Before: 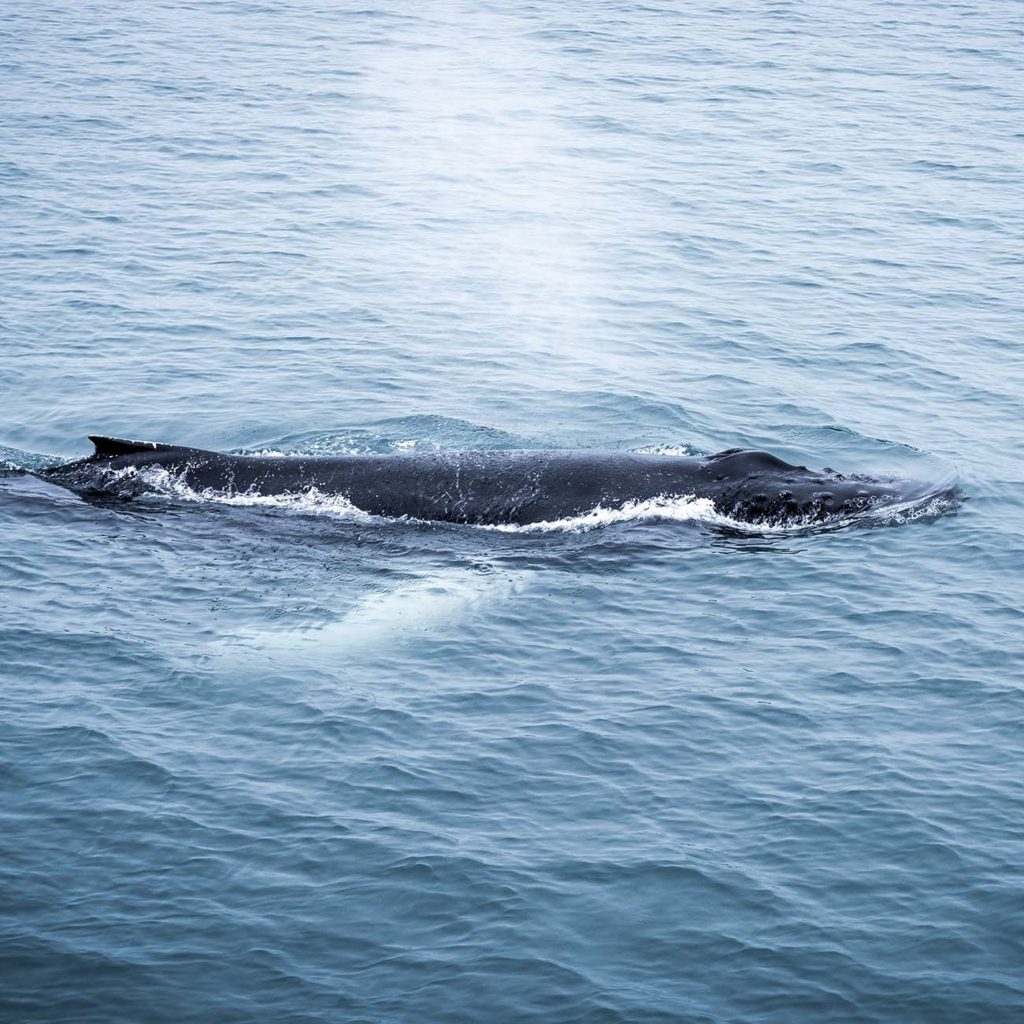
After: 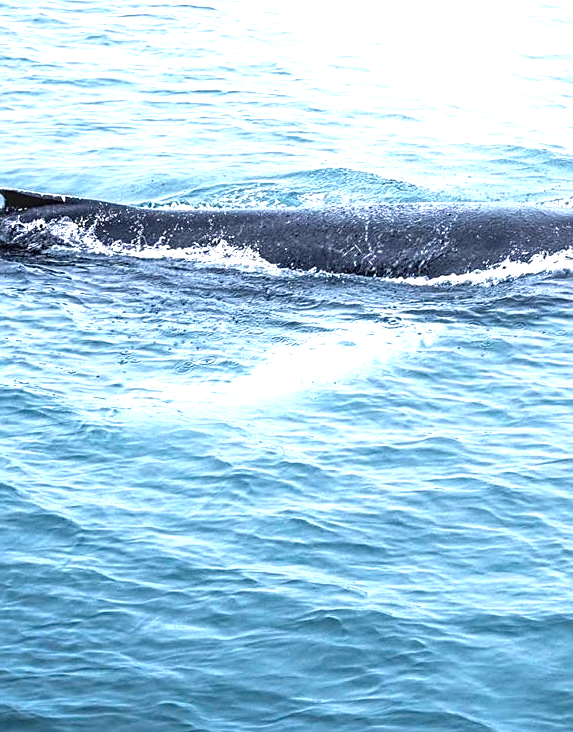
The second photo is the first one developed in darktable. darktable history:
sharpen: on, module defaults
local contrast: on, module defaults
crop: left 8.962%, top 24.142%, right 35.068%, bottom 4.294%
exposure: black level correction 0, exposure 1.001 EV, compensate highlight preservation false
